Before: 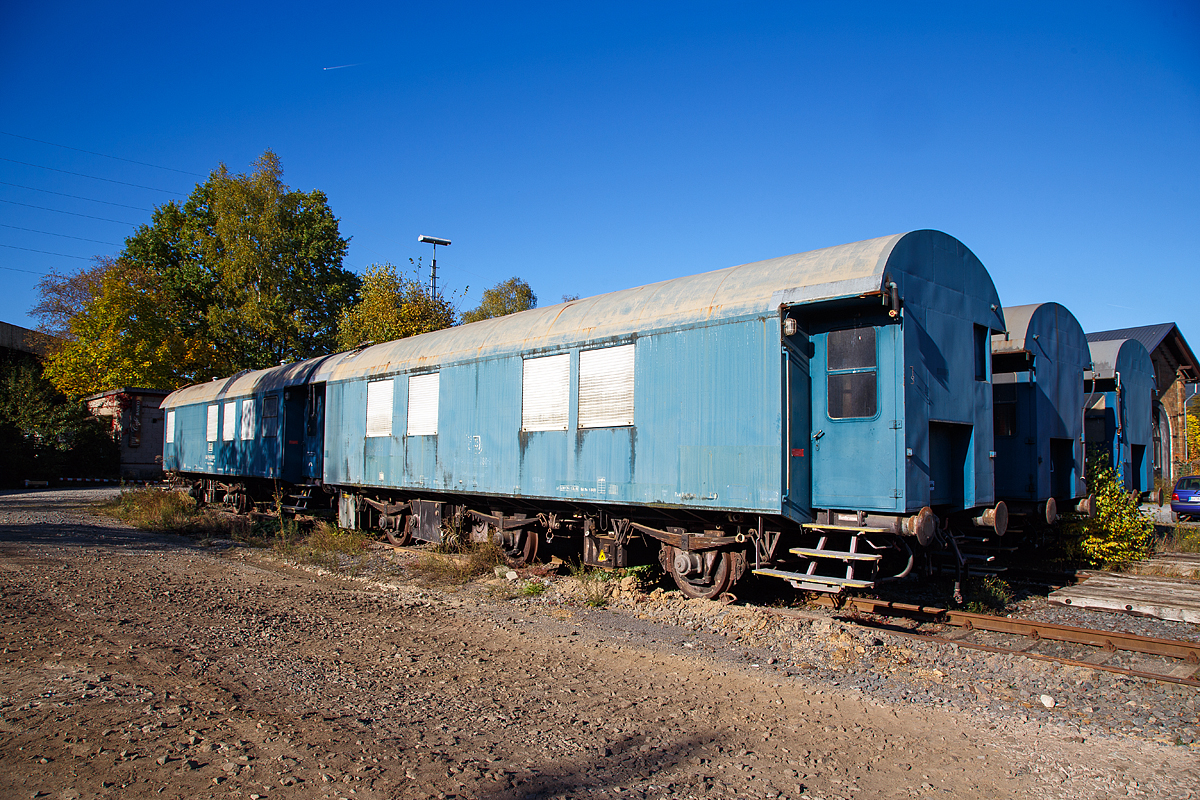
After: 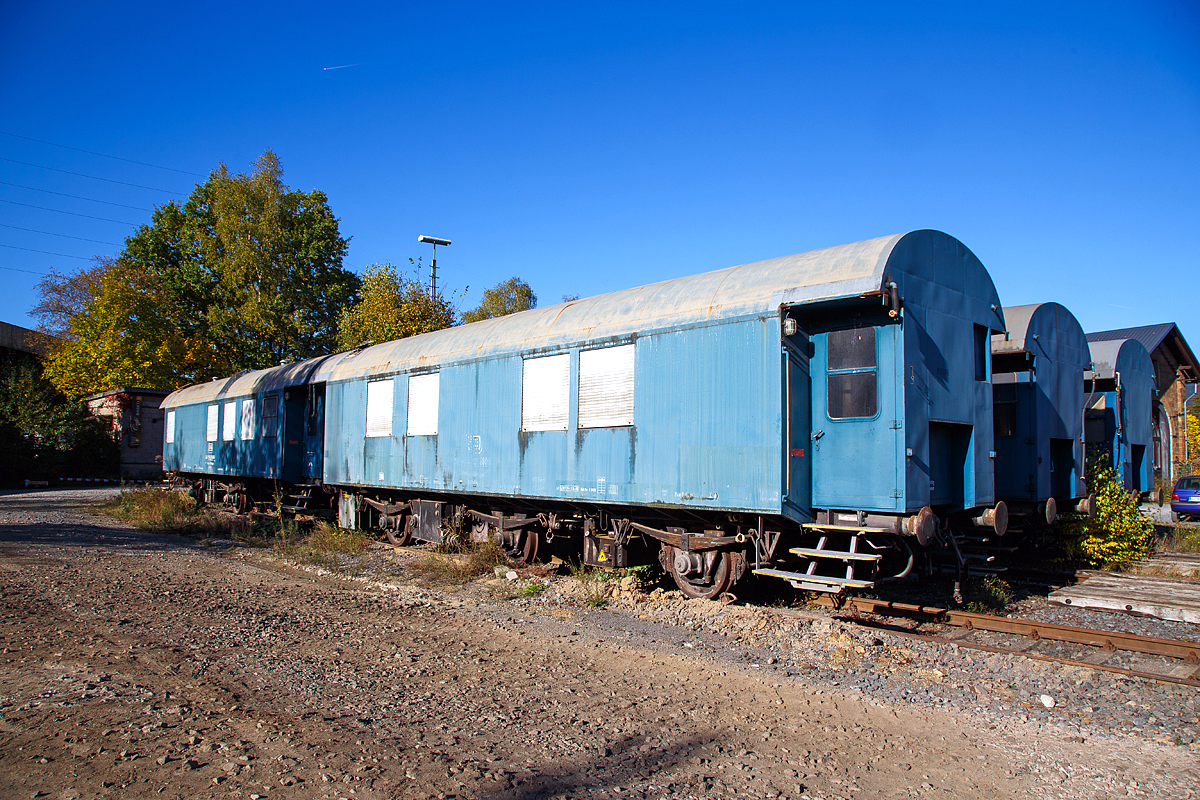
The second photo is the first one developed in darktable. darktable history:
exposure: exposure 0.2 EV, compensate highlight preservation false
white balance: red 0.974, blue 1.044
